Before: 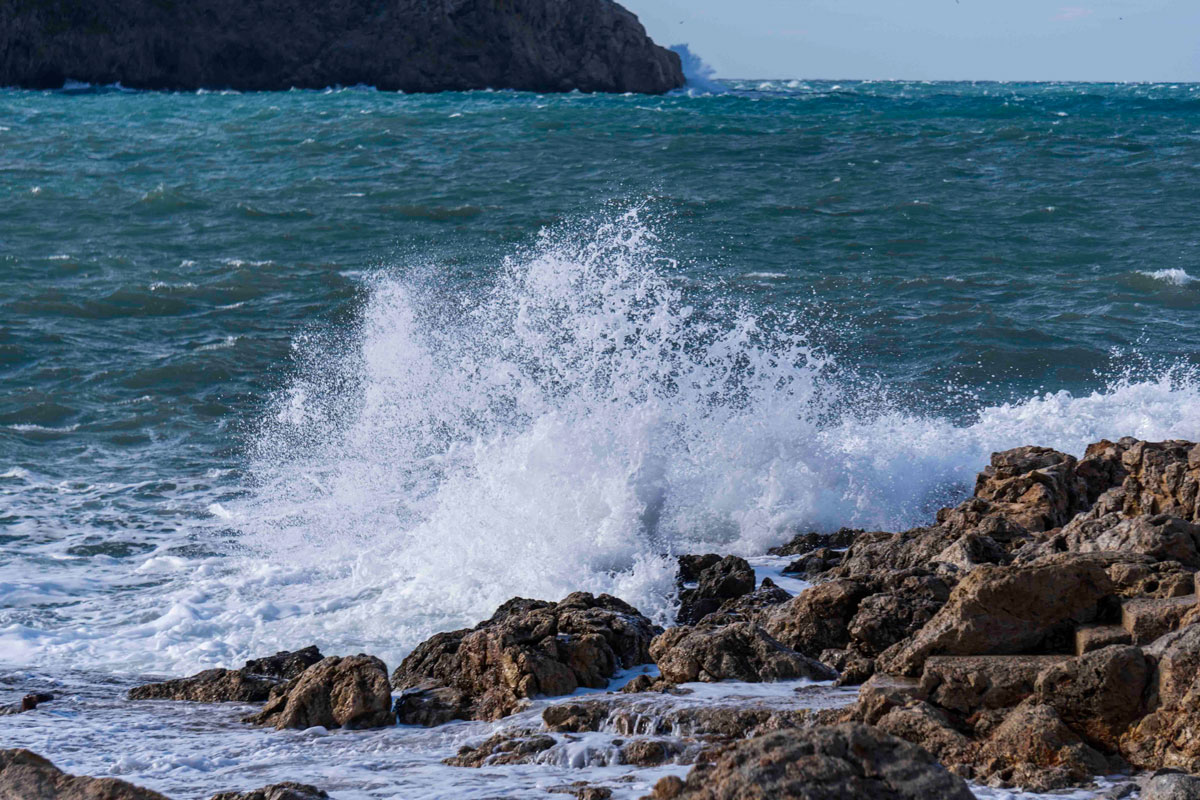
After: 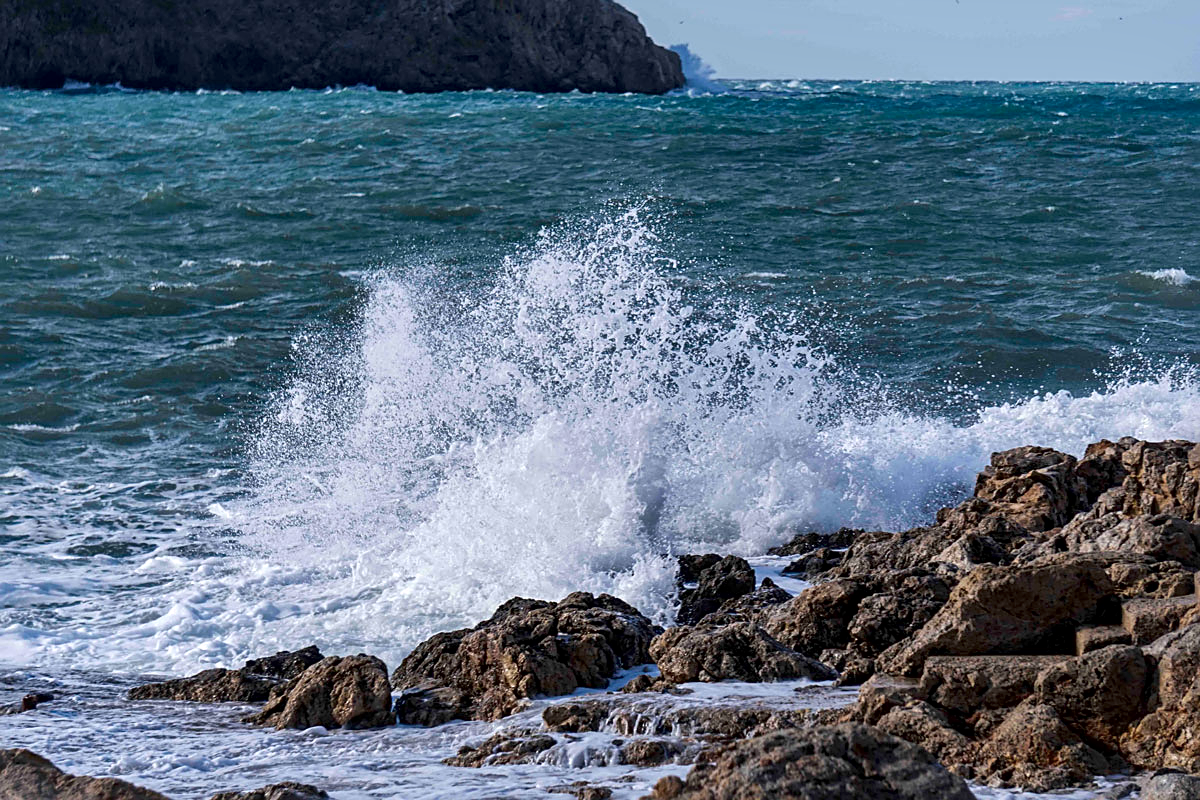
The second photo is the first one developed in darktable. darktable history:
sharpen: on, module defaults
local contrast: mode bilateral grid, contrast 20, coarseness 50, detail 148%, midtone range 0.2
